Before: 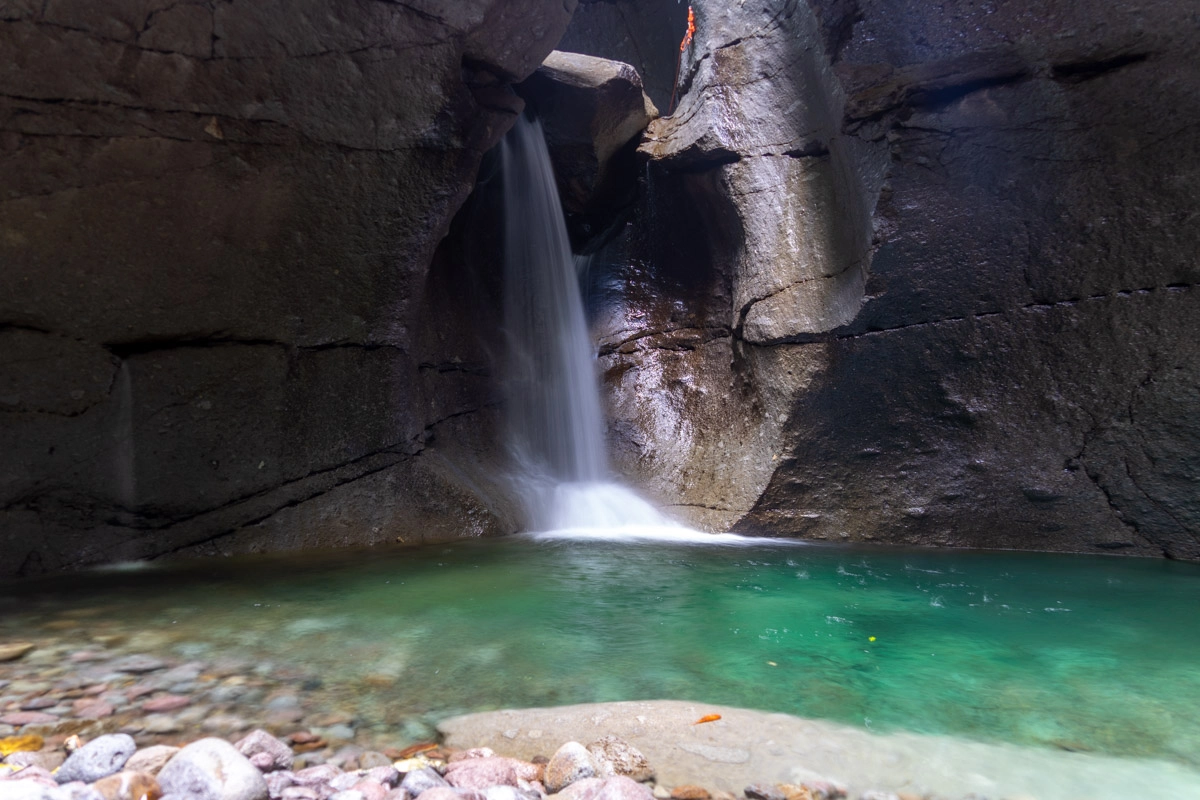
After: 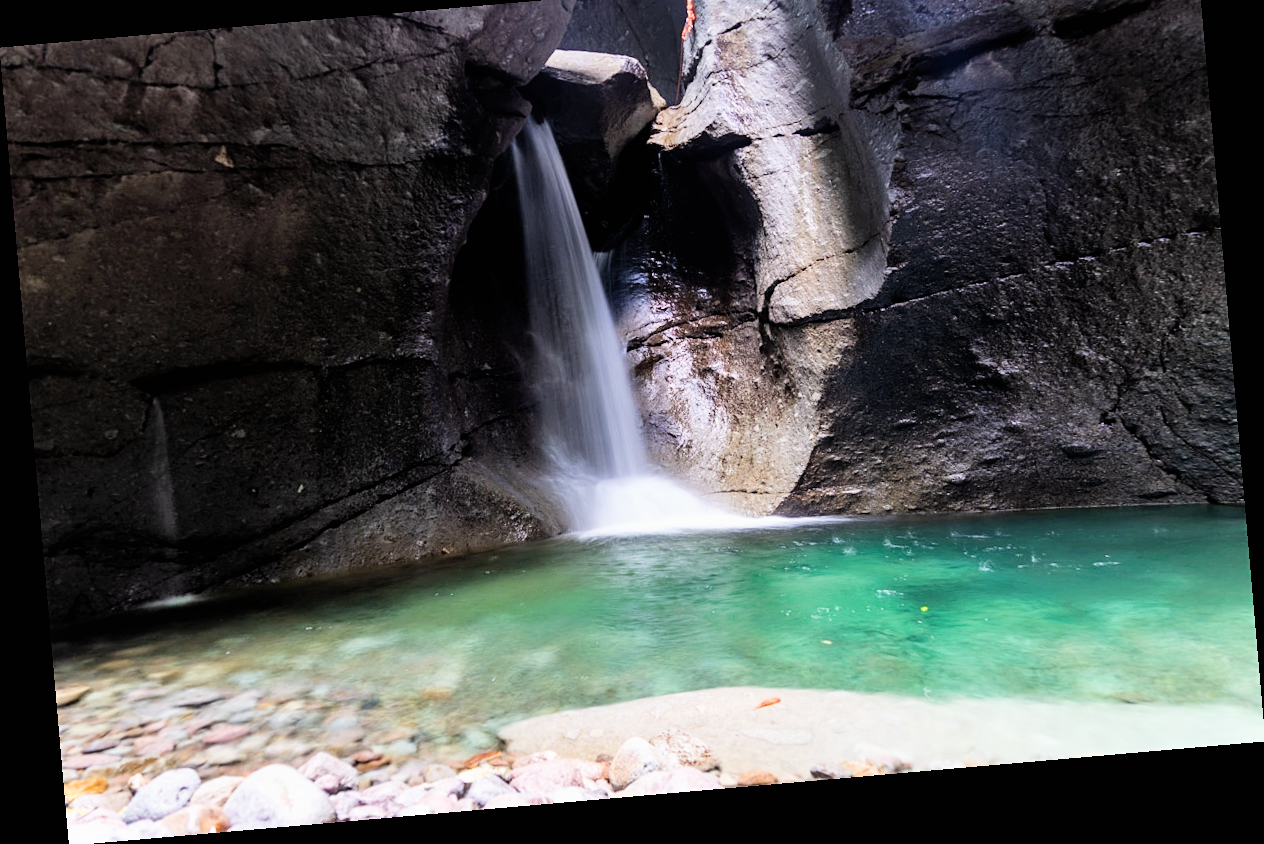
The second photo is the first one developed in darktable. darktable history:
filmic rgb: black relative exposure -5 EV, hardness 2.88, contrast 1.3, highlights saturation mix -30%
rotate and perspective: rotation -4.98°, automatic cropping off
shadows and highlights: shadows 32.83, highlights -47.7, soften with gaussian
exposure: black level correction 0, exposure 1.1 EV, compensate highlight preservation false
sharpen: amount 0.2
crop and rotate: top 6.25%
